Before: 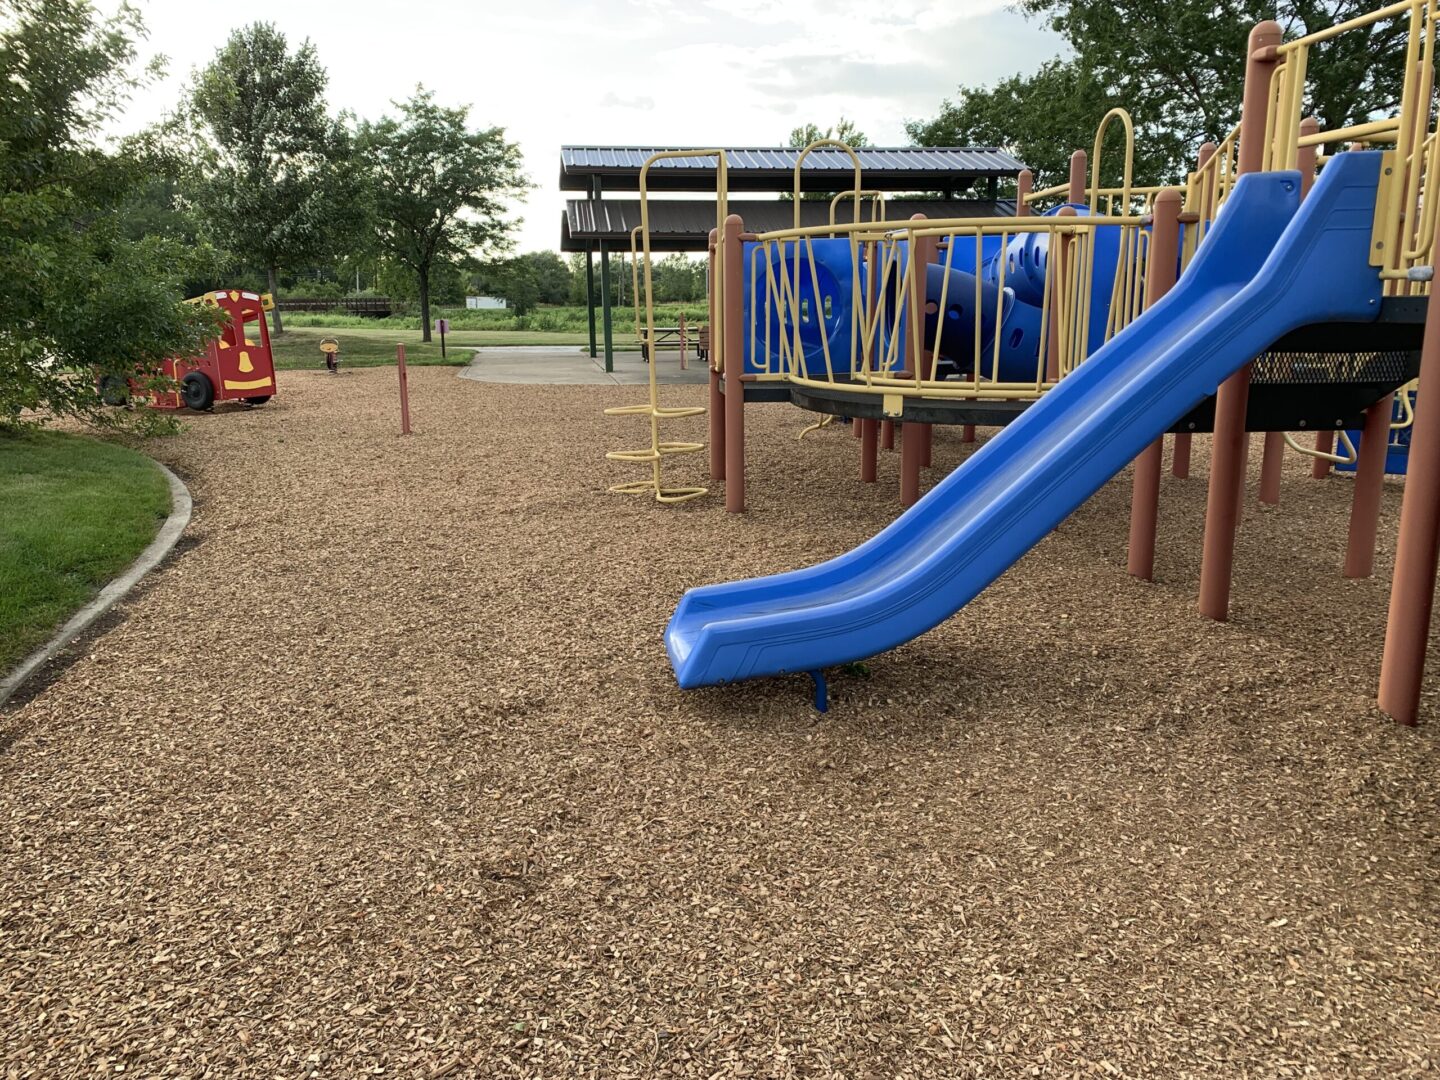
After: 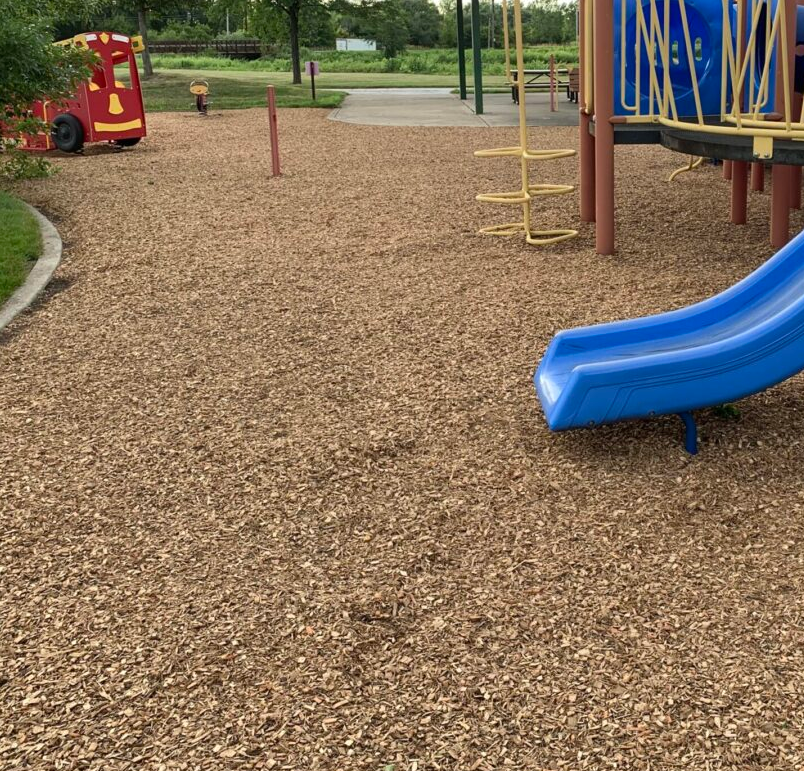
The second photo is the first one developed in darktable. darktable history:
crop: left 9.038%, top 23.957%, right 35.088%, bottom 4.617%
